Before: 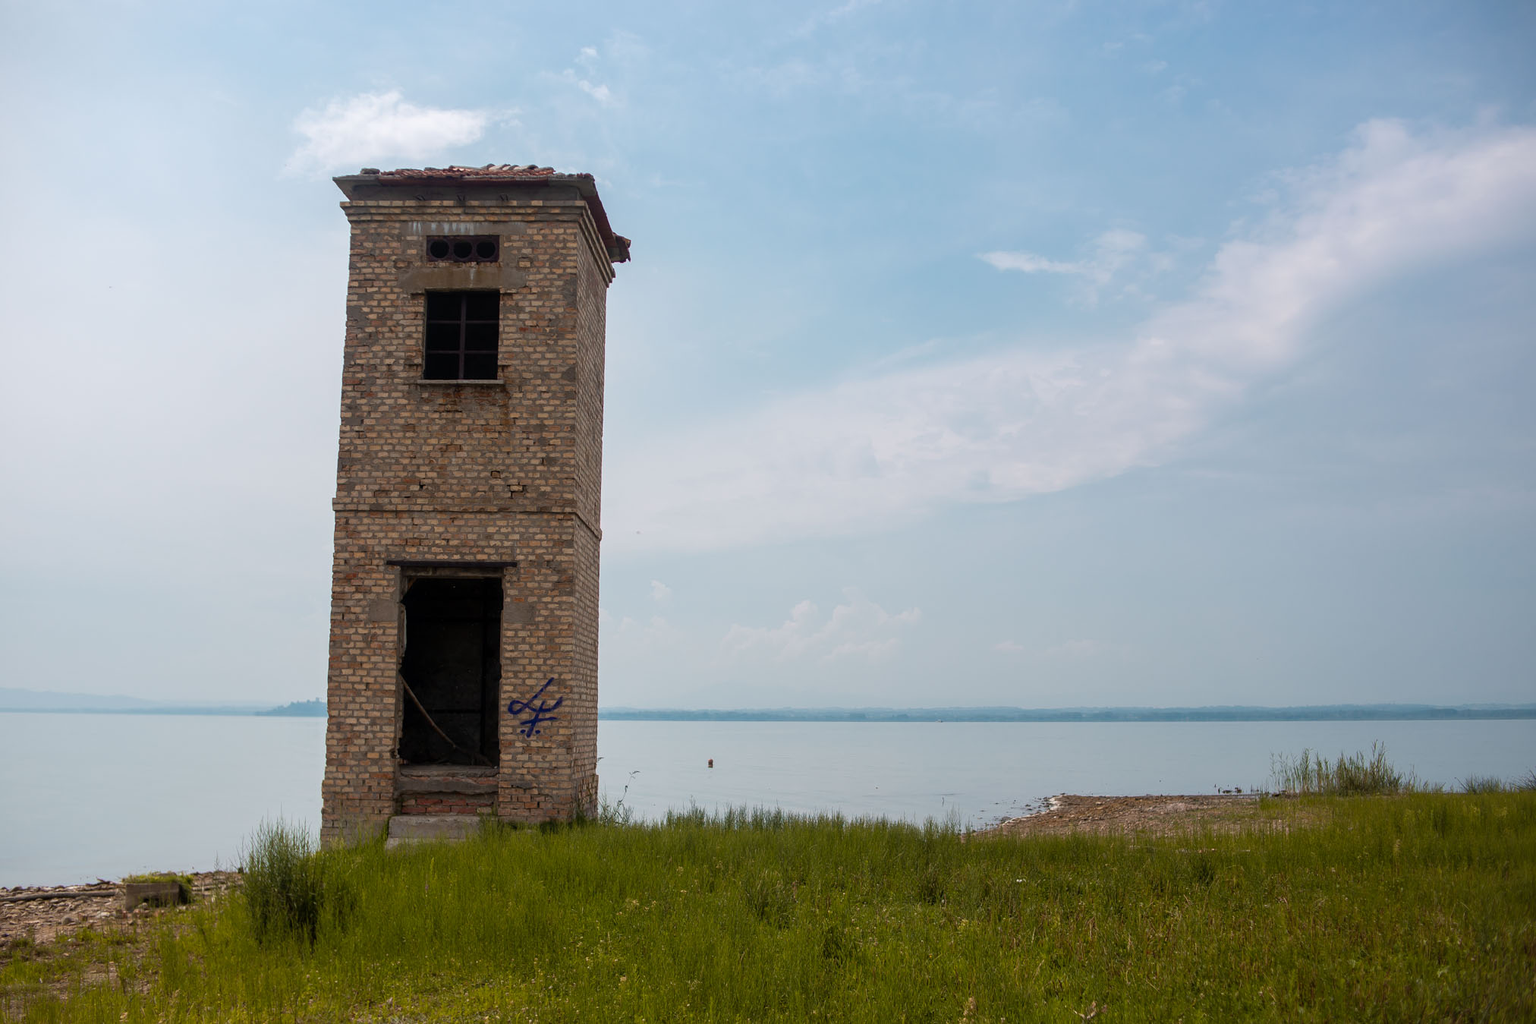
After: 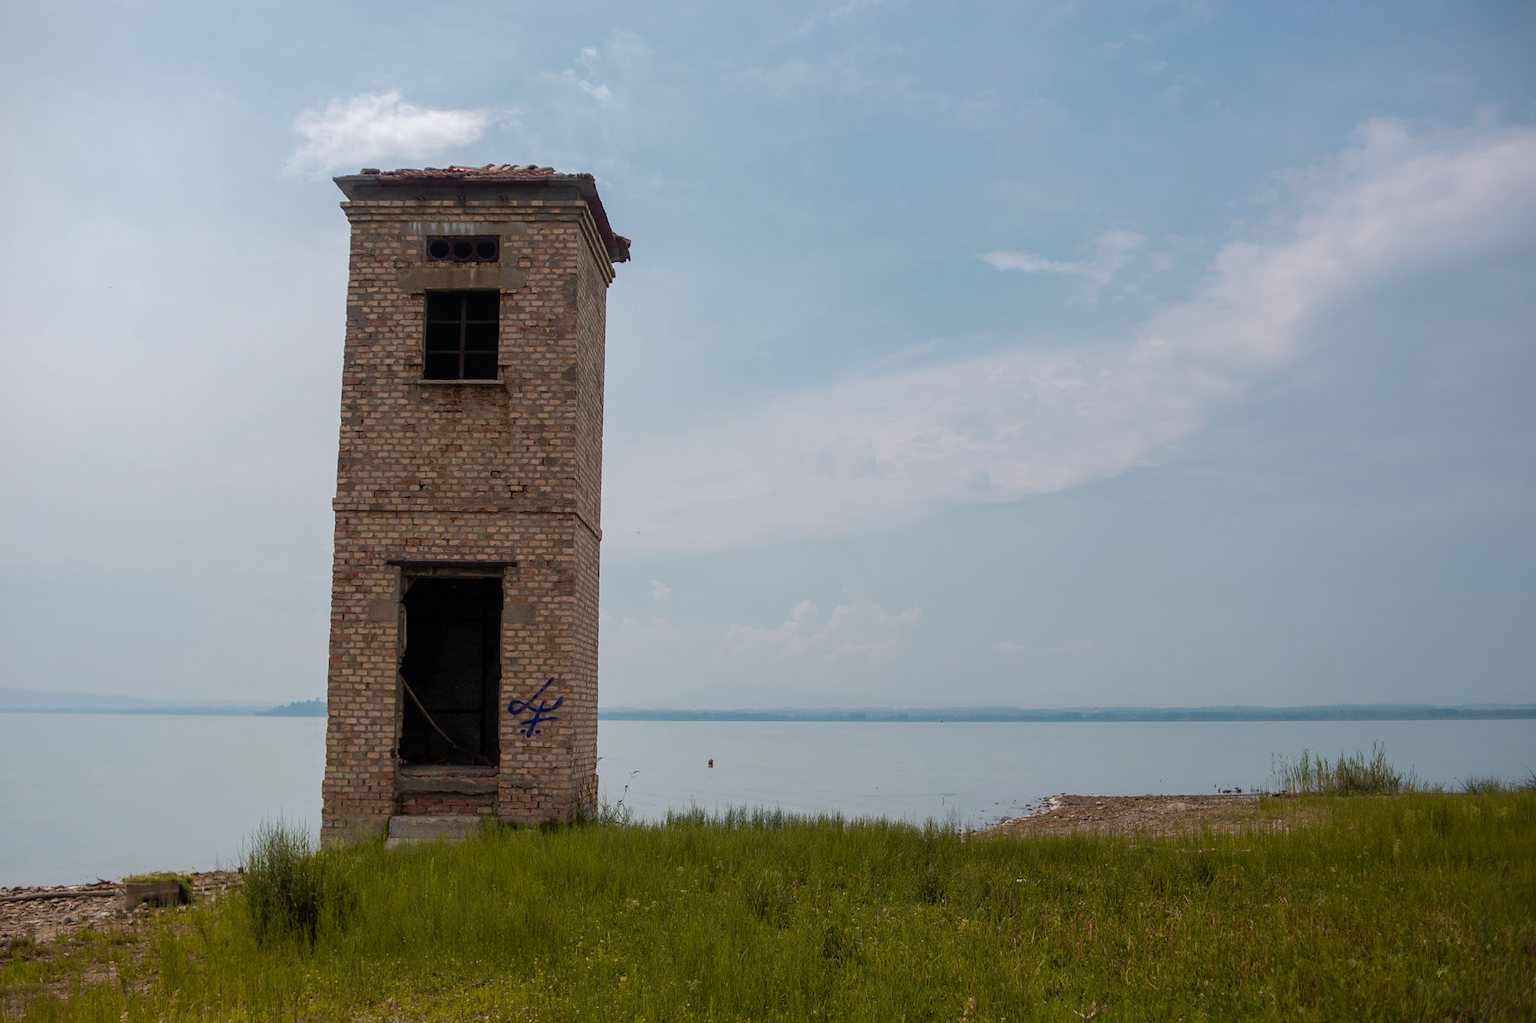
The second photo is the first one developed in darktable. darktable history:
rgb curve: curves: ch0 [(0, 0) (0.175, 0.154) (0.785, 0.663) (1, 1)]
